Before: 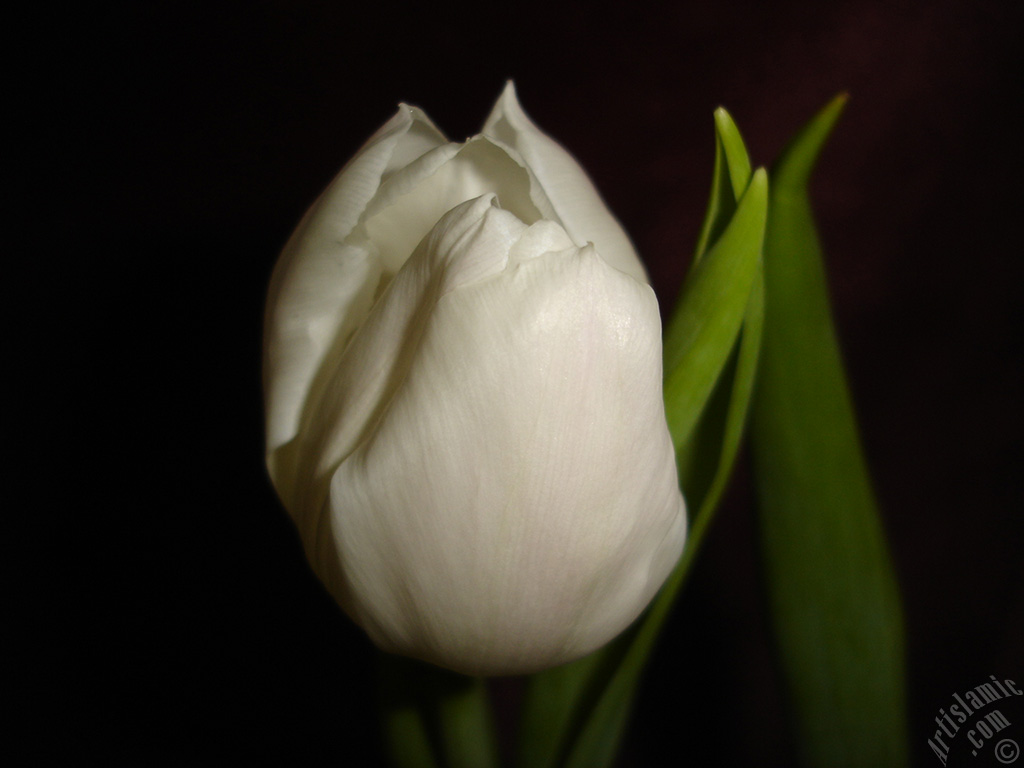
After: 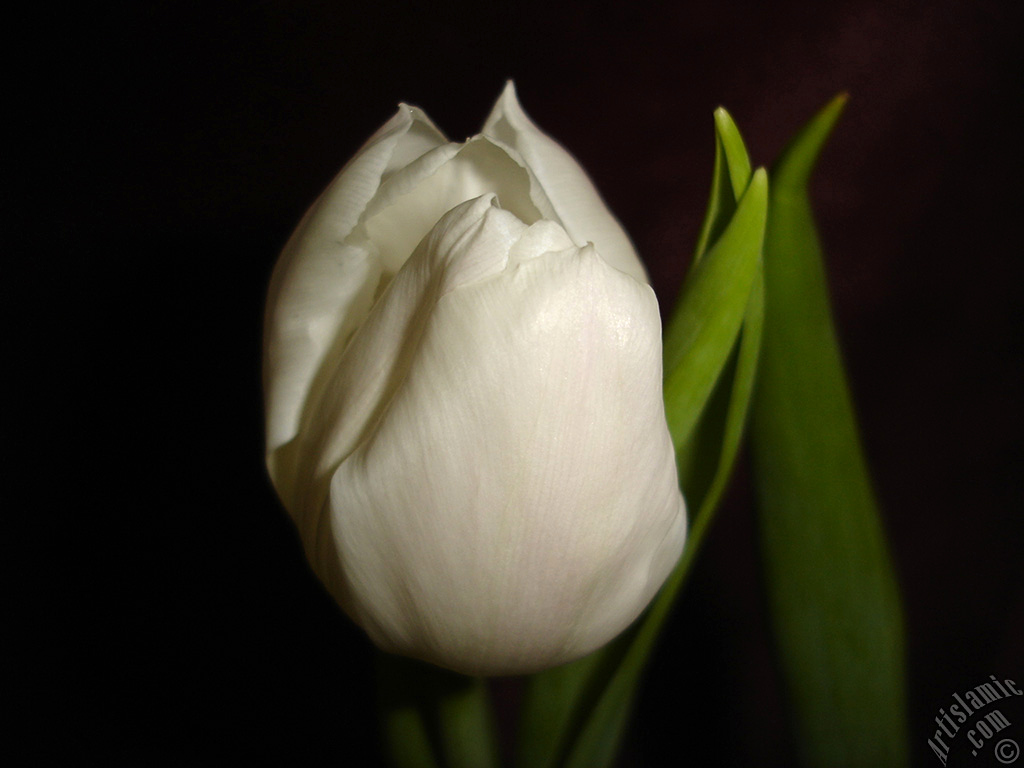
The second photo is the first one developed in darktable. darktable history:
exposure: exposure 0.207 EV, compensate highlight preservation false
sharpen: amount 0.2
